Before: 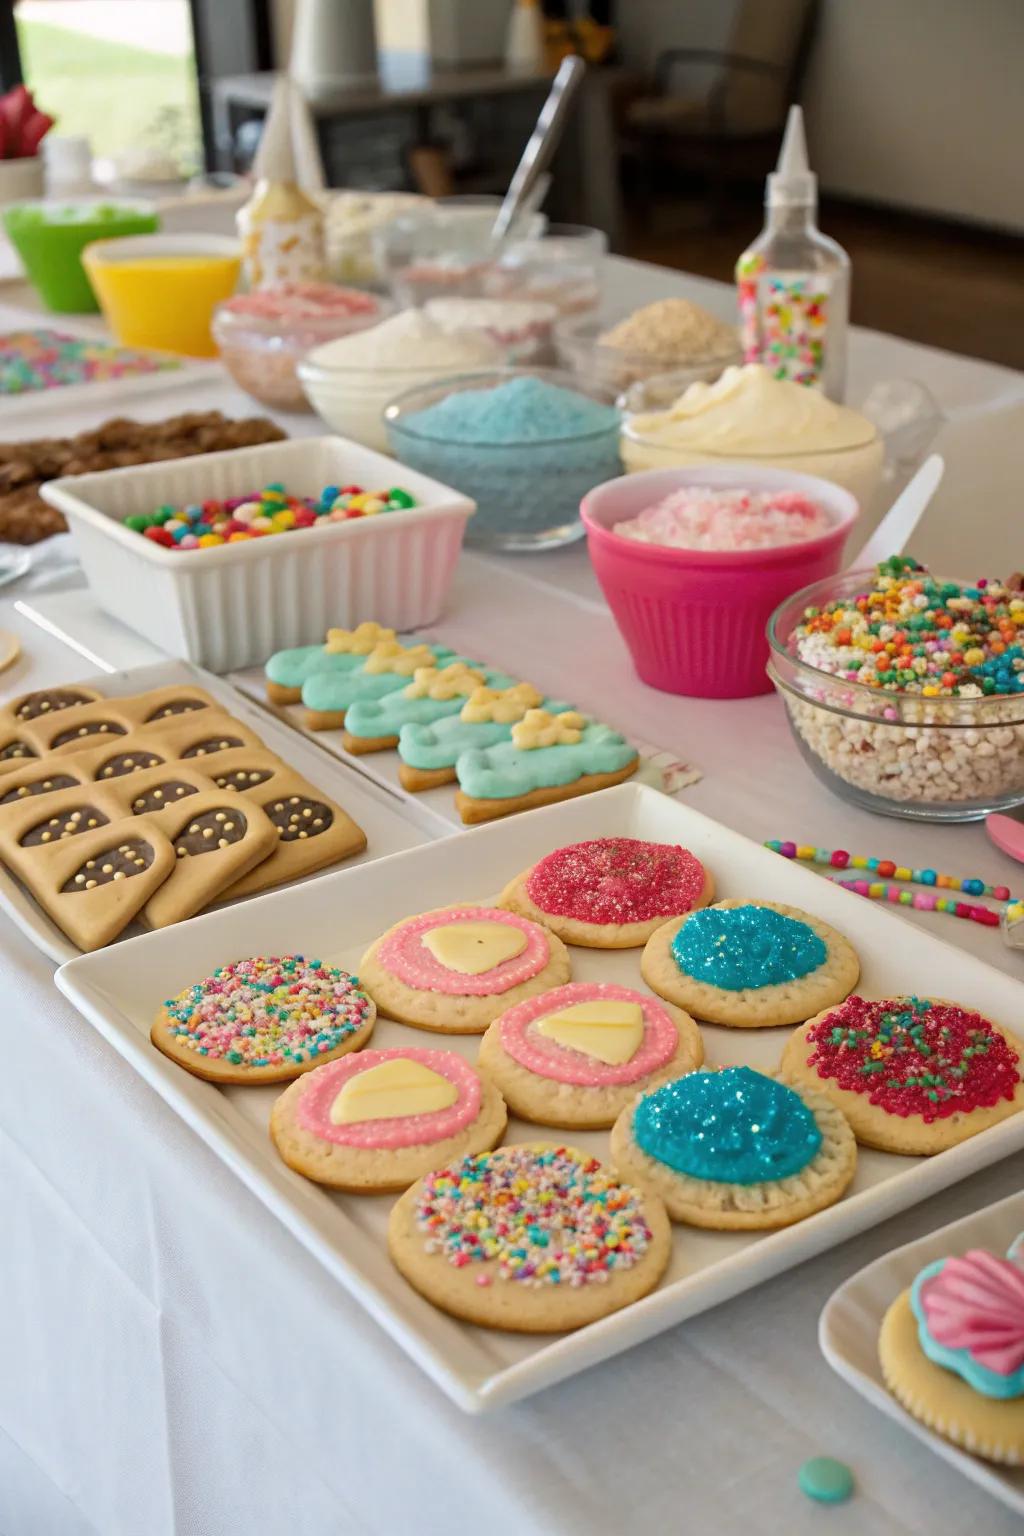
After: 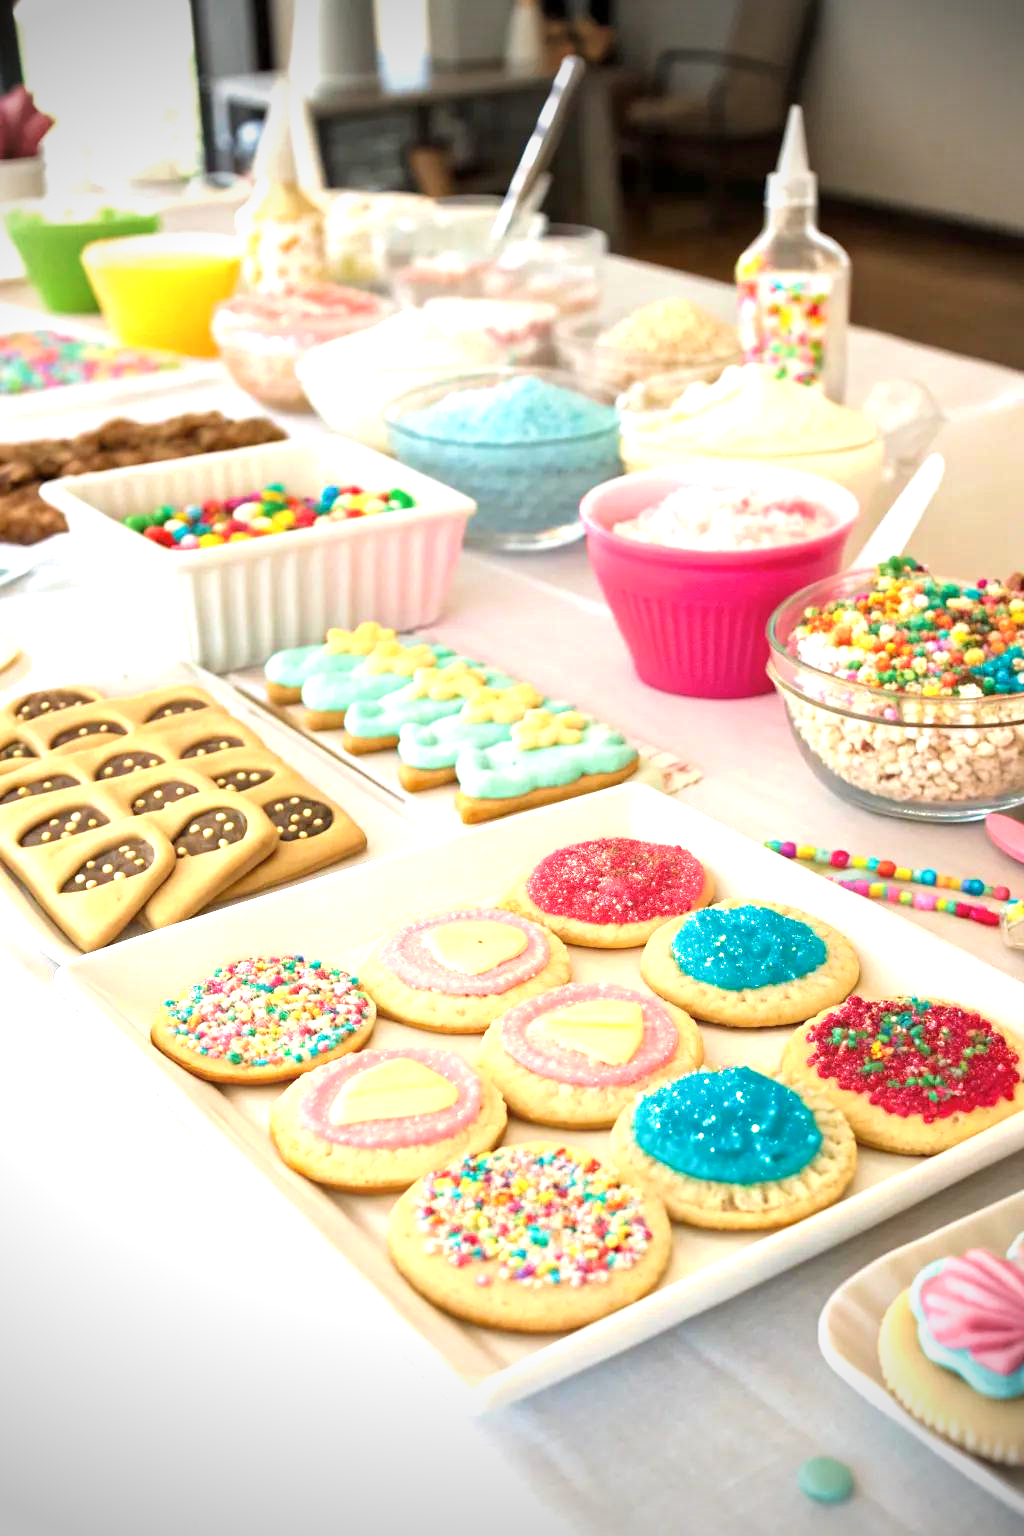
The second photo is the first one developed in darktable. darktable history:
velvia: on, module defaults
exposure: exposure 1.229 EV, compensate highlight preservation false
vignetting: fall-off start 88.8%, fall-off radius 43.4%, width/height ratio 1.163, unbound false
